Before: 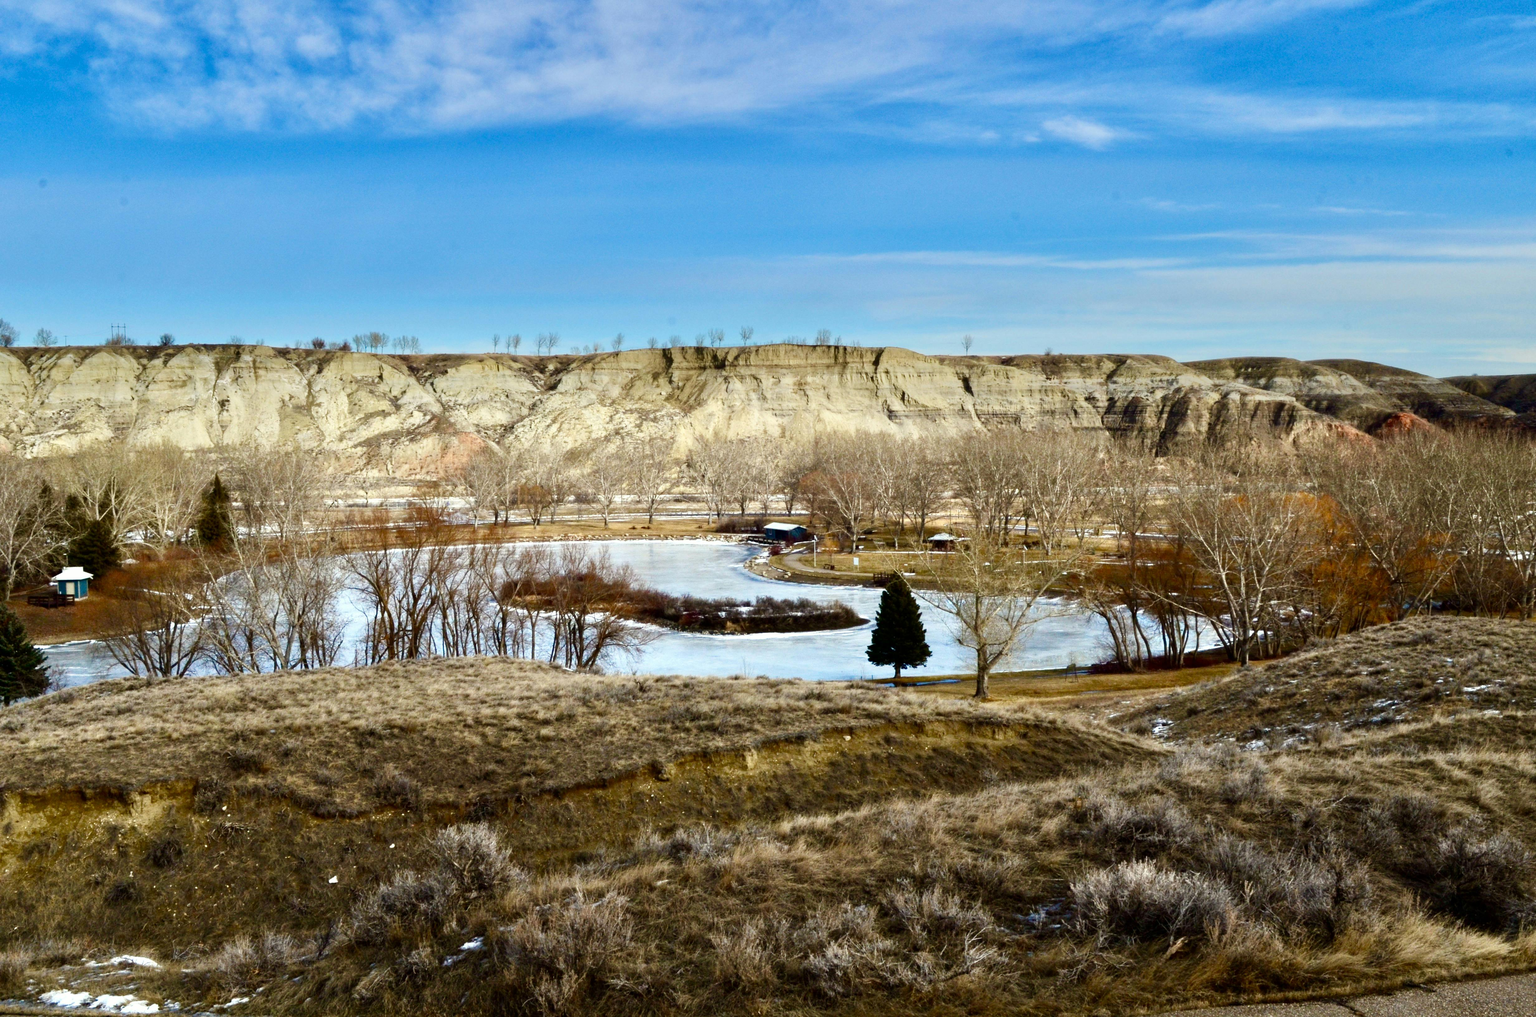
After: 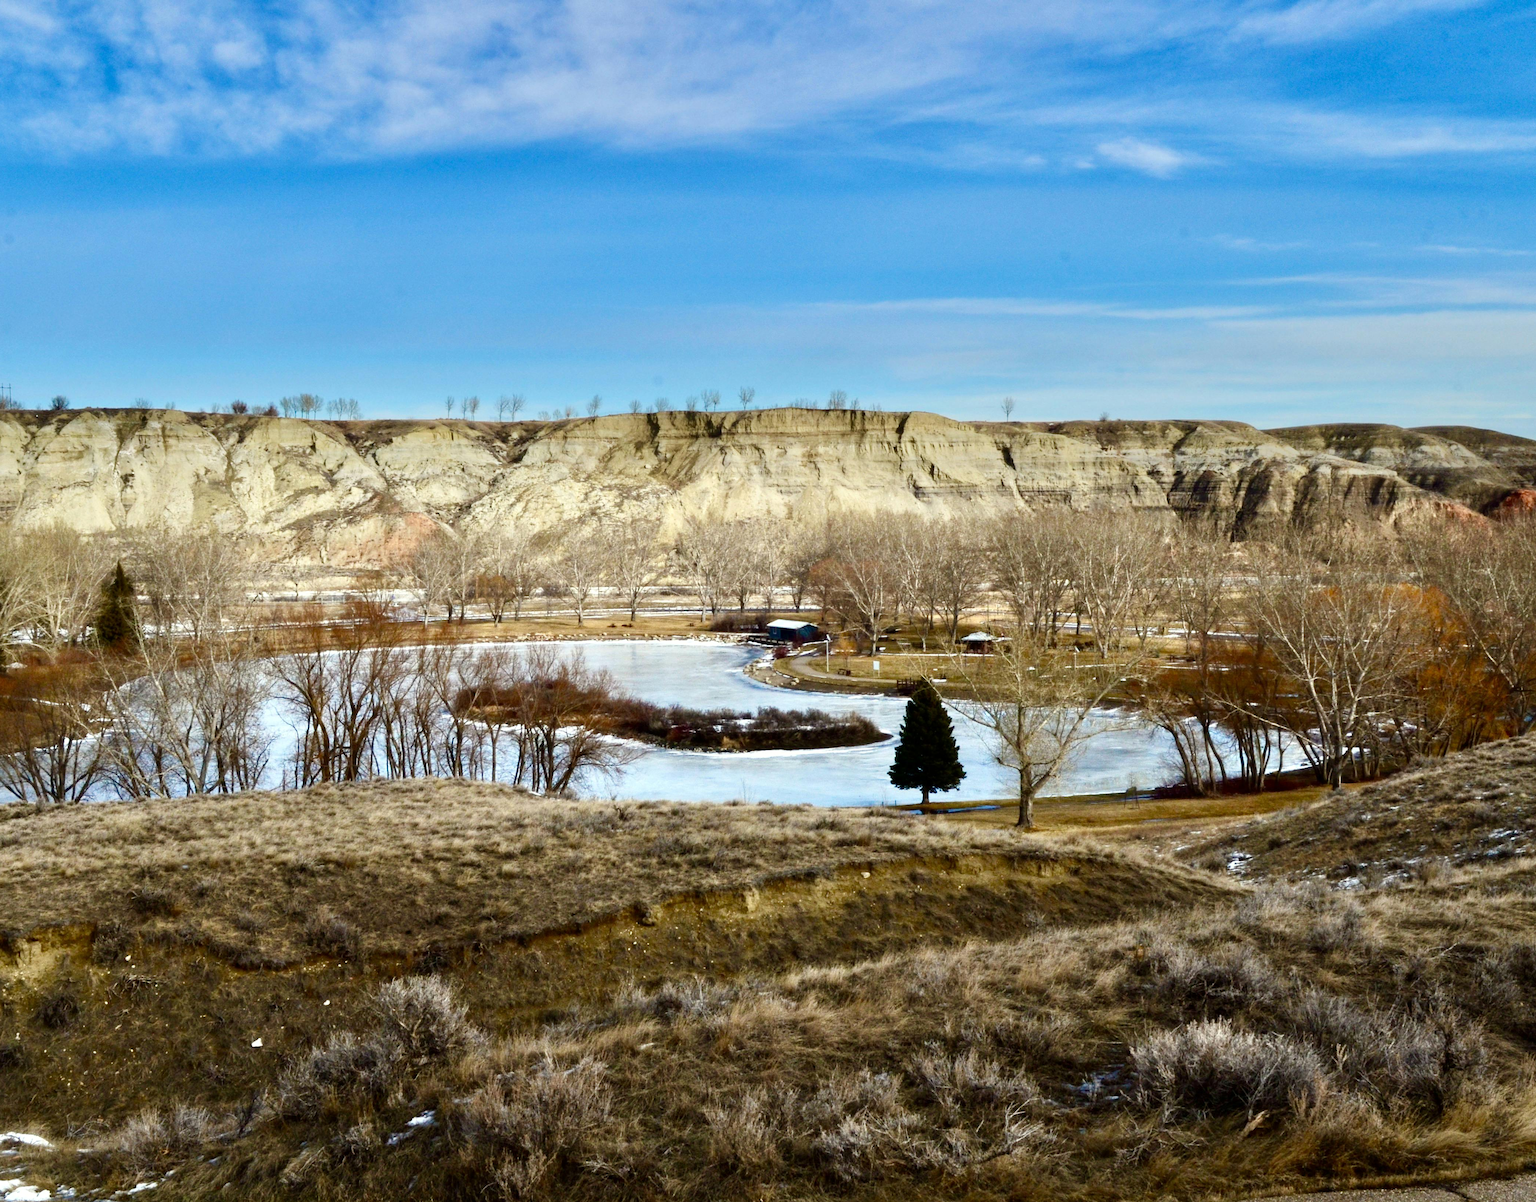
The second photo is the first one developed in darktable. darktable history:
tone equalizer: on, module defaults
crop: left 7.598%, right 7.873%
